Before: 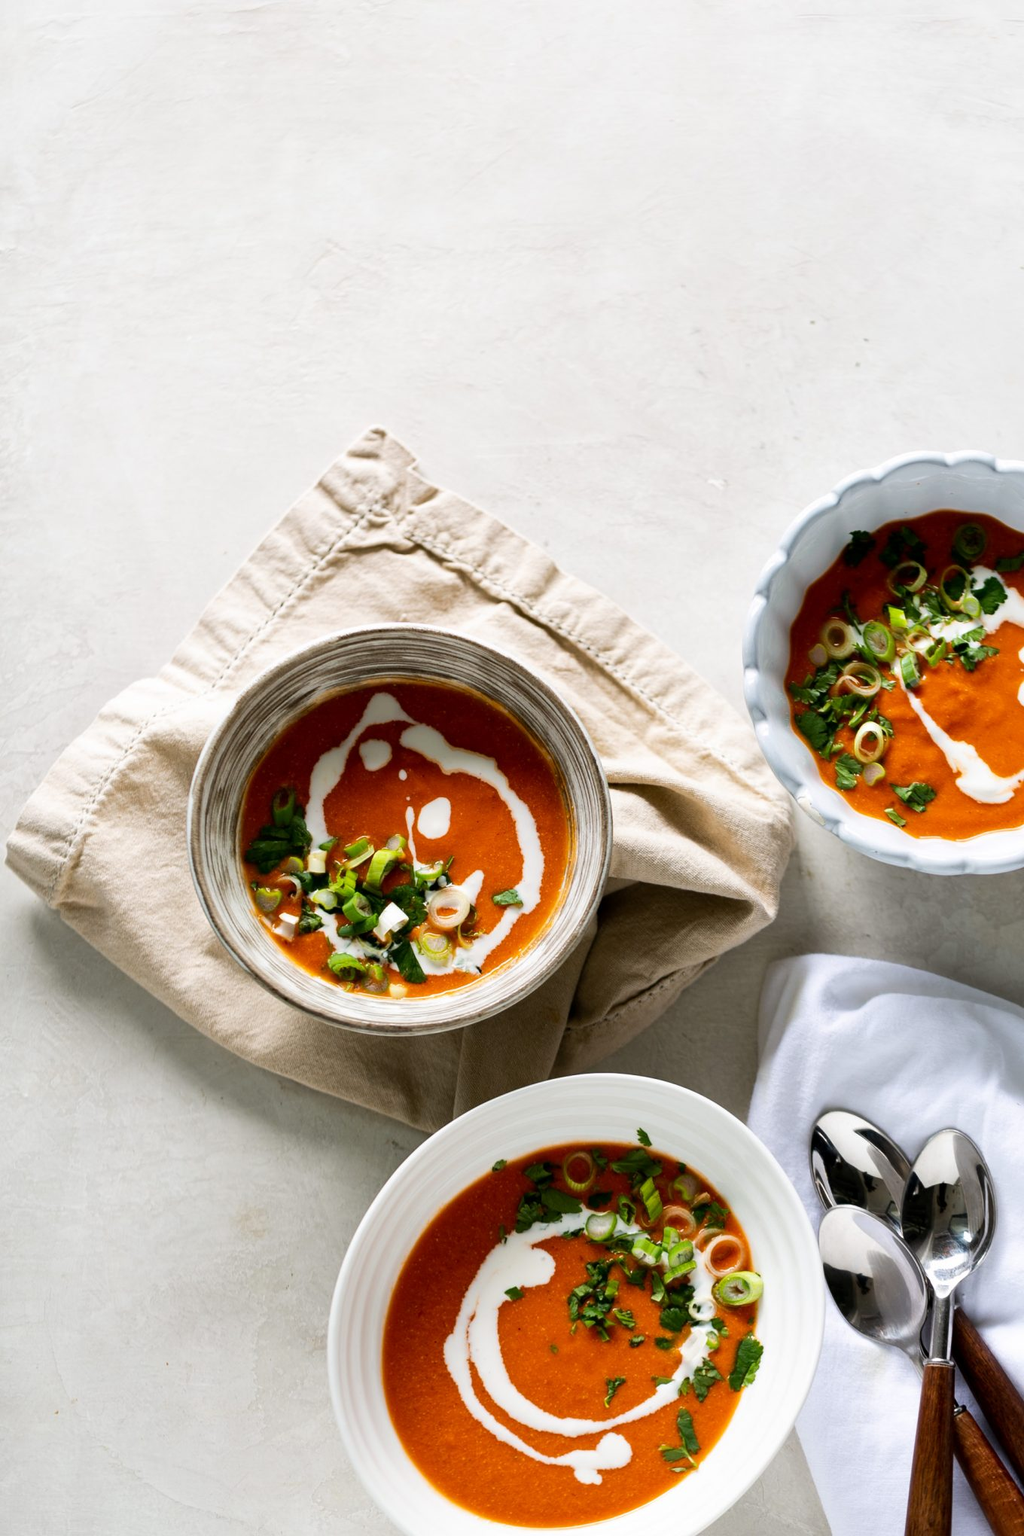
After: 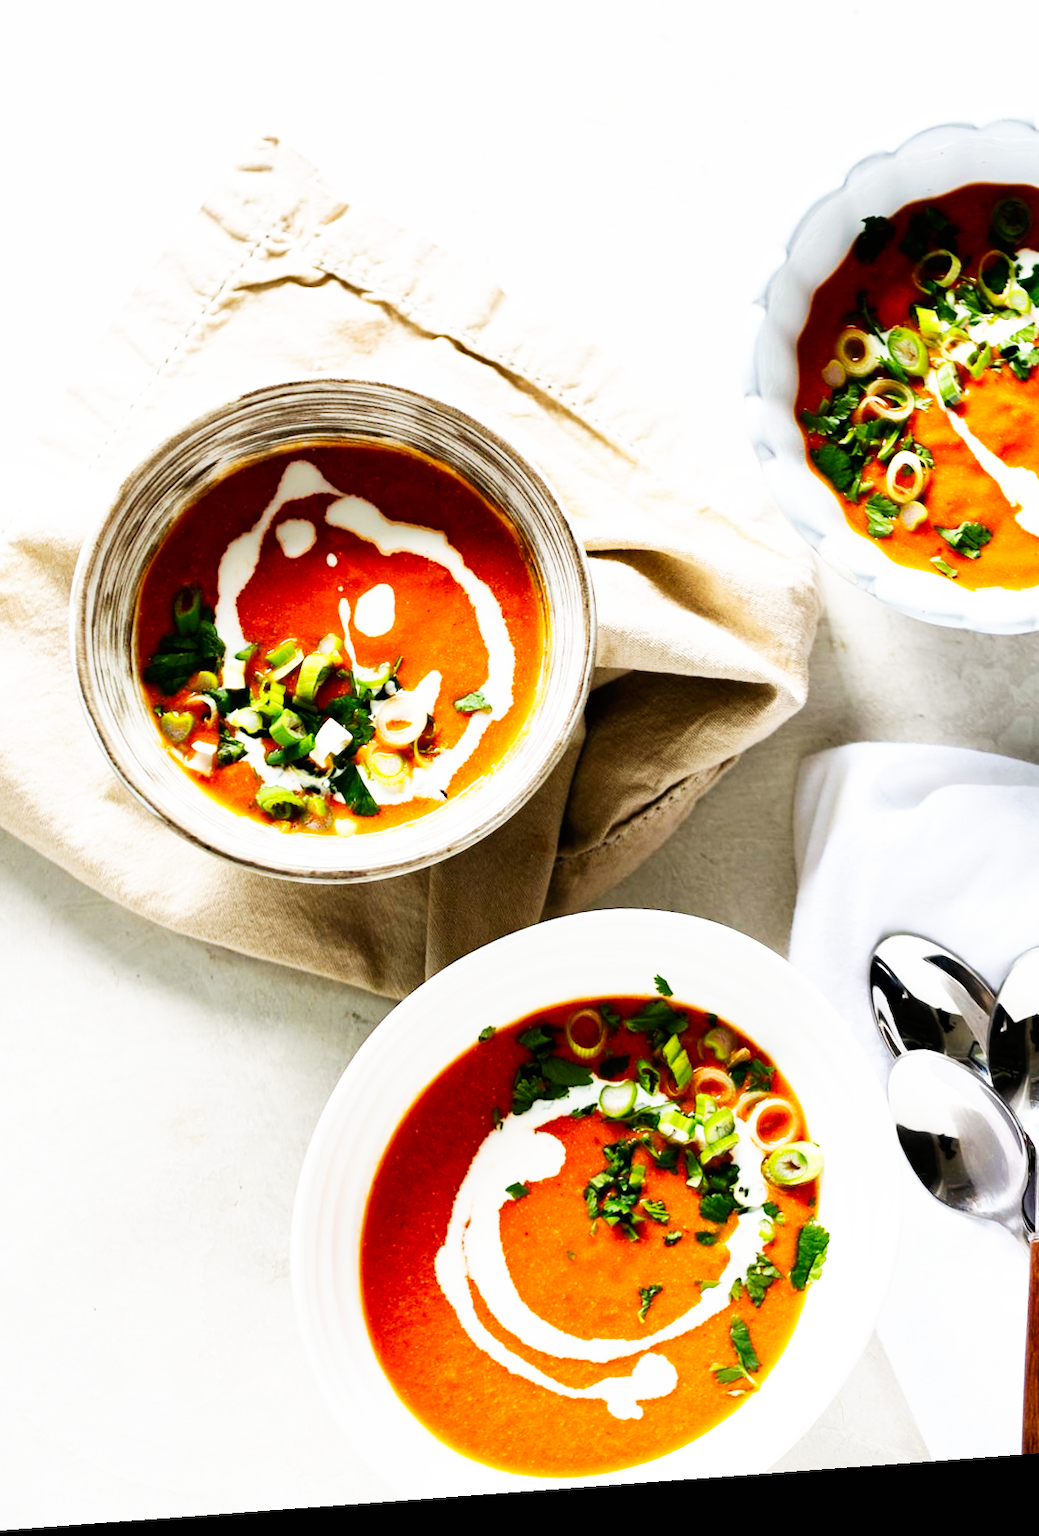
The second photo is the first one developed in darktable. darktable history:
crop: left 16.871%, top 22.857%, right 9.116%
rotate and perspective: rotation -4.25°, automatic cropping off
base curve: curves: ch0 [(0, 0) (0.007, 0.004) (0.027, 0.03) (0.046, 0.07) (0.207, 0.54) (0.442, 0.872) (0.673, 0.972) (1, 1)], preserve colors none
